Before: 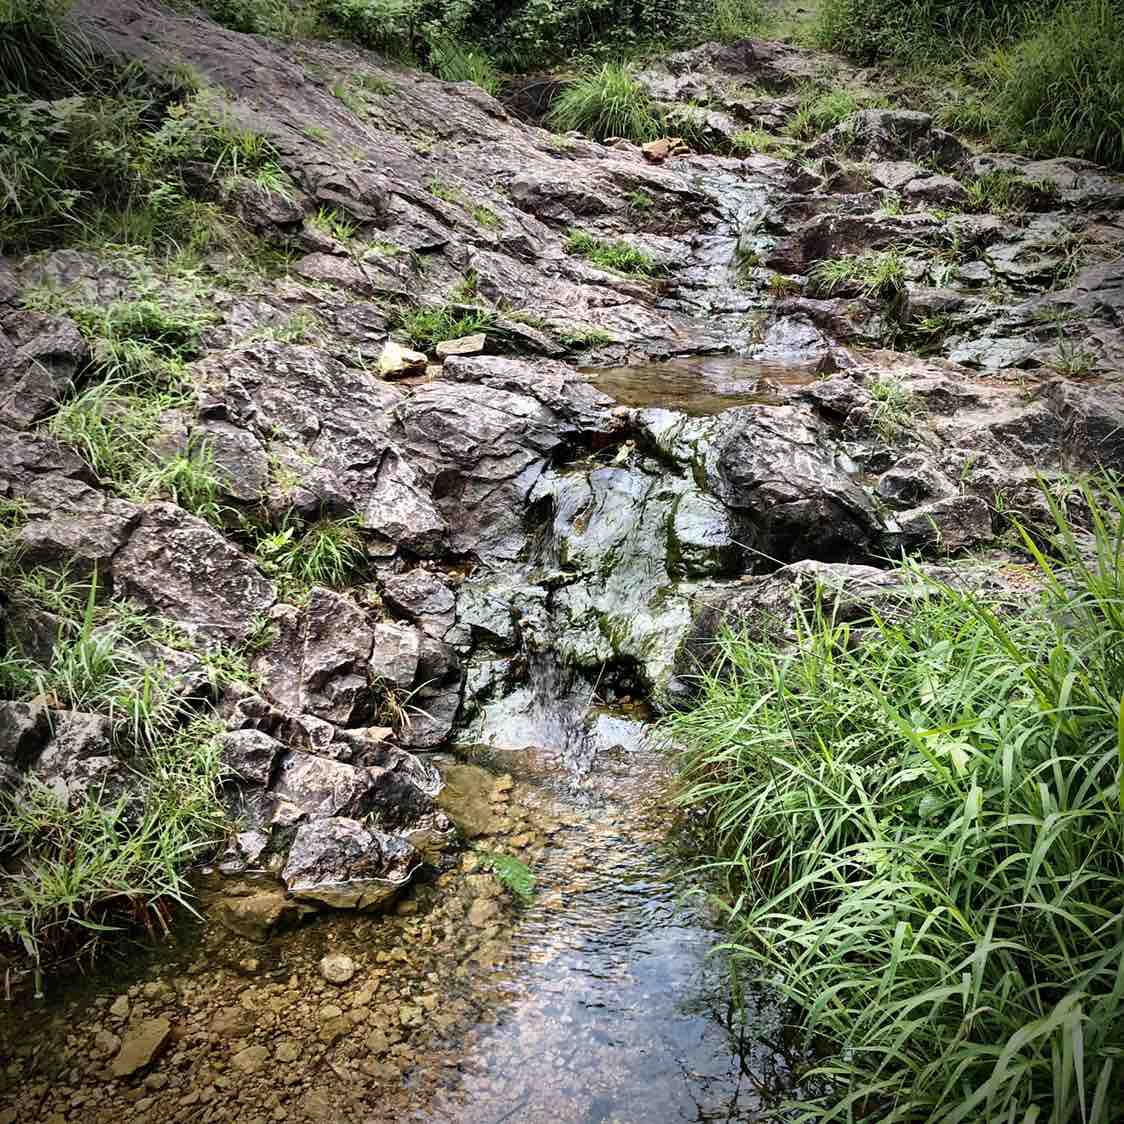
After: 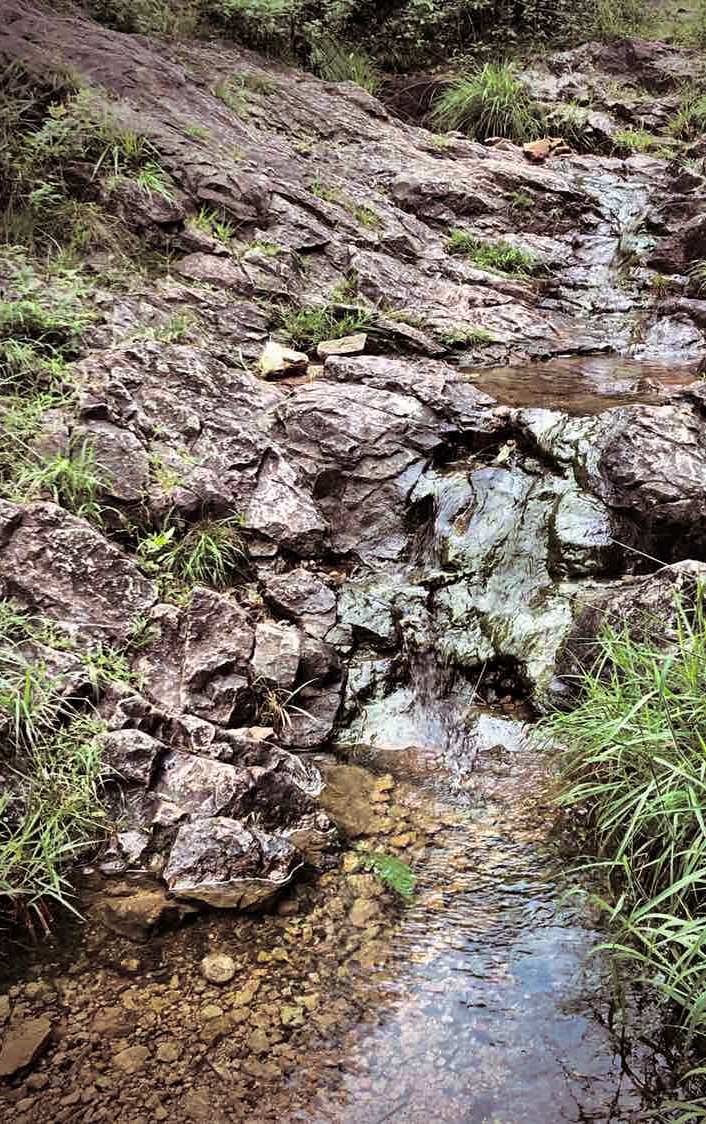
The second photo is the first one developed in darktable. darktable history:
crop: left 10.644%, right 26.528%
split-toning: shadows › saturation 0.24, highlights › hue 54°, highlights › saturation 0.24
